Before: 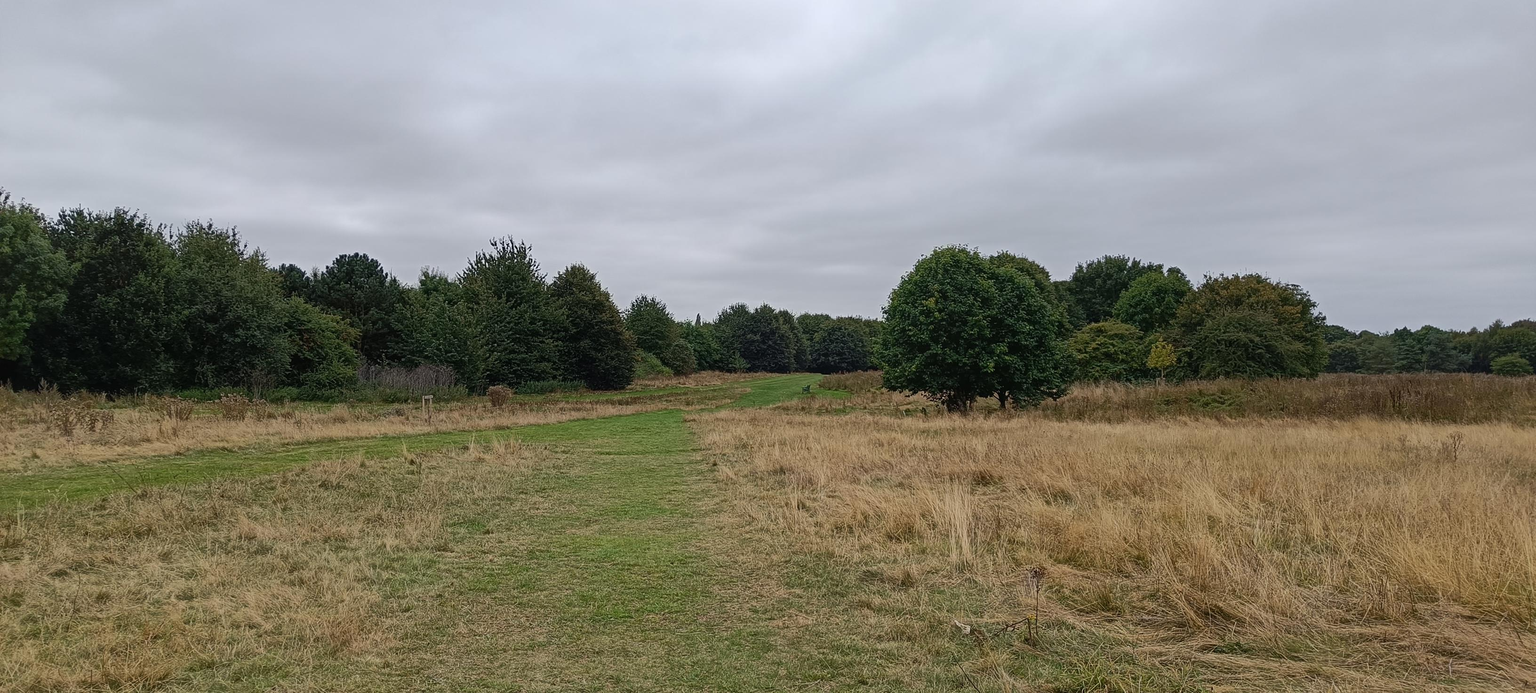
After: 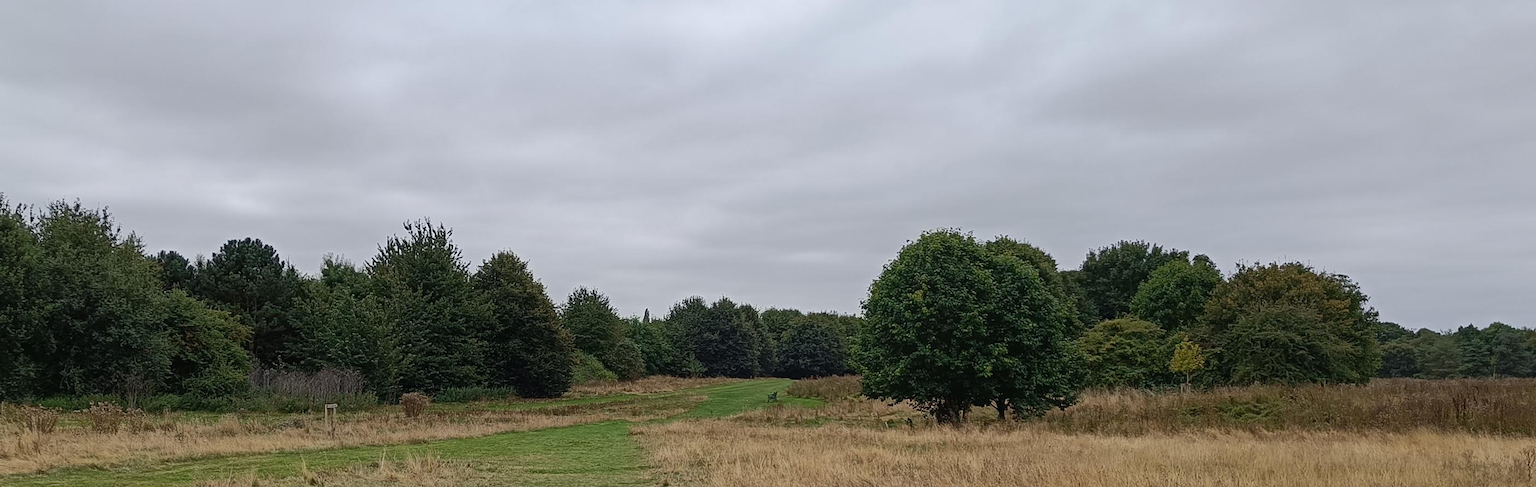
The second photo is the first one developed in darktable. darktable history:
crop and rotate: left 9.393%, top 7.1%, right 4.827%, bottom 32.497%
